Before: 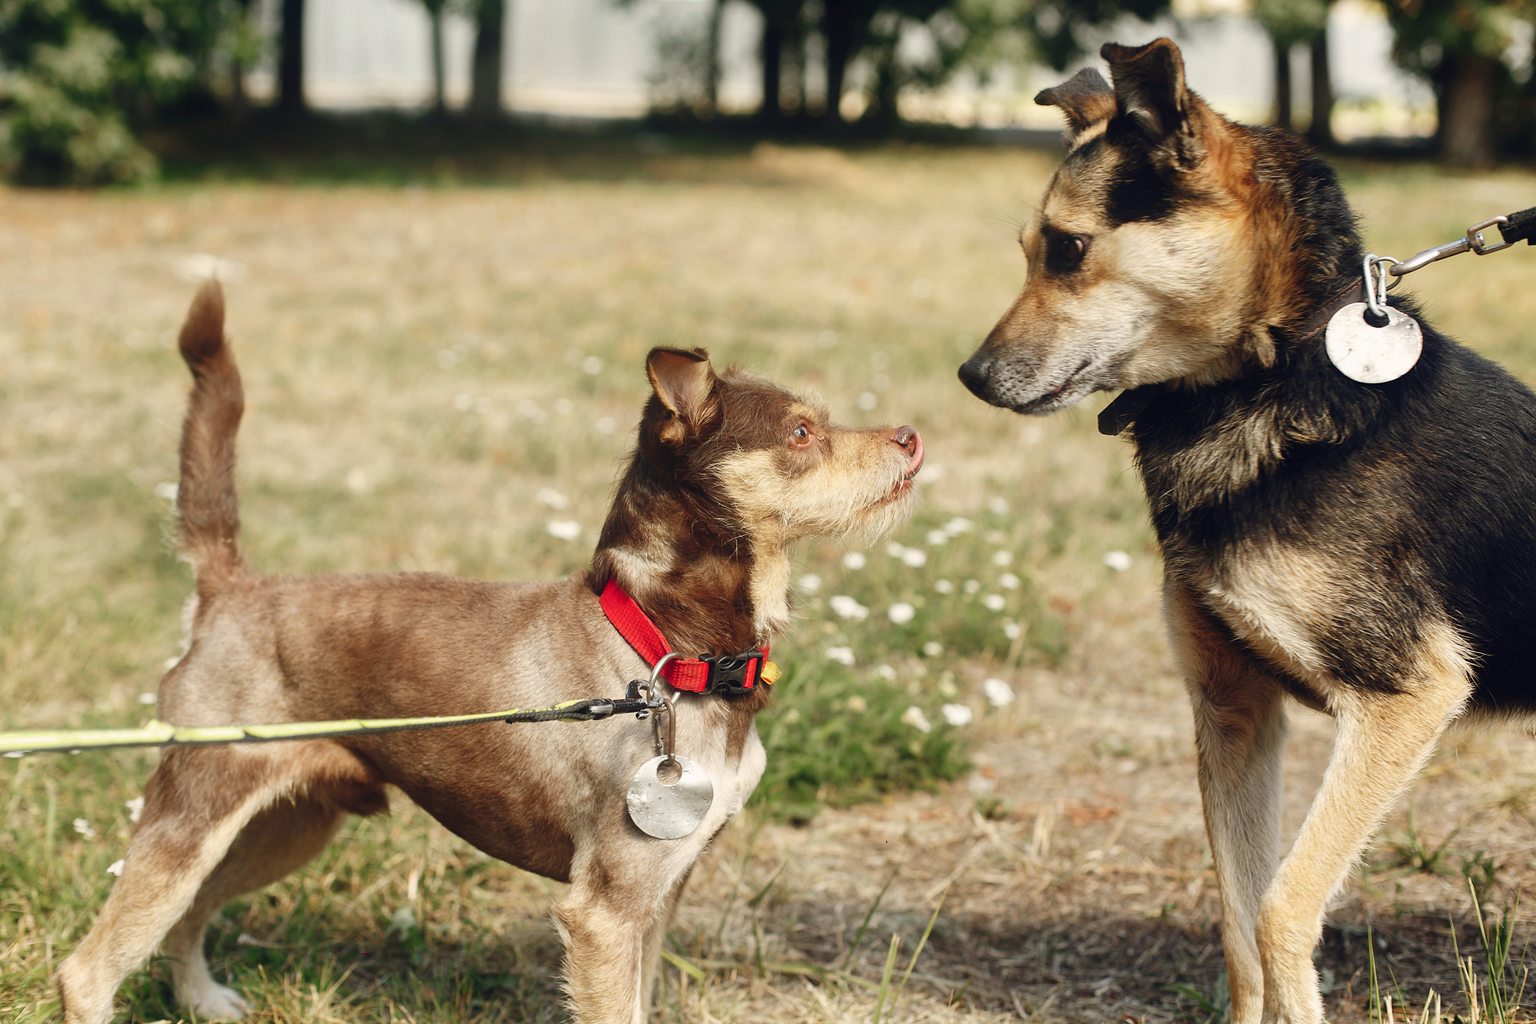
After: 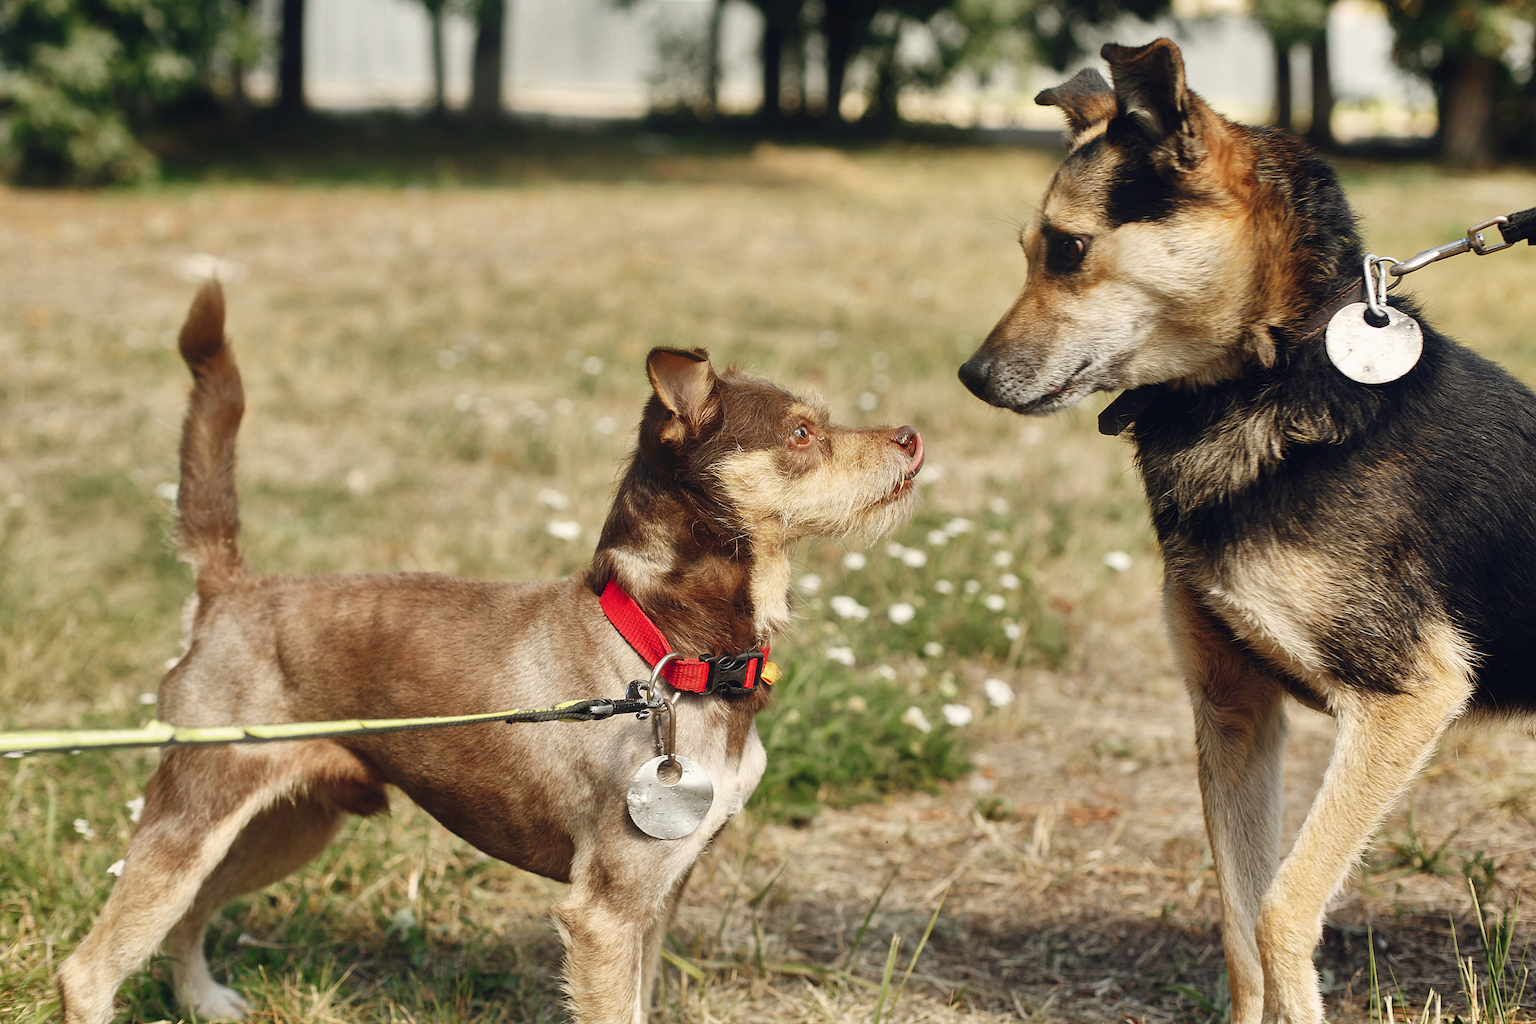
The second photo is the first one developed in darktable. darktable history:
shadows and highlights: radius 108.52, shadows 23.73, highlights -59.32, low approximation 0.01, soften with gaussian
sharpen: radius 1.272, amount 0.305, threshold 0
